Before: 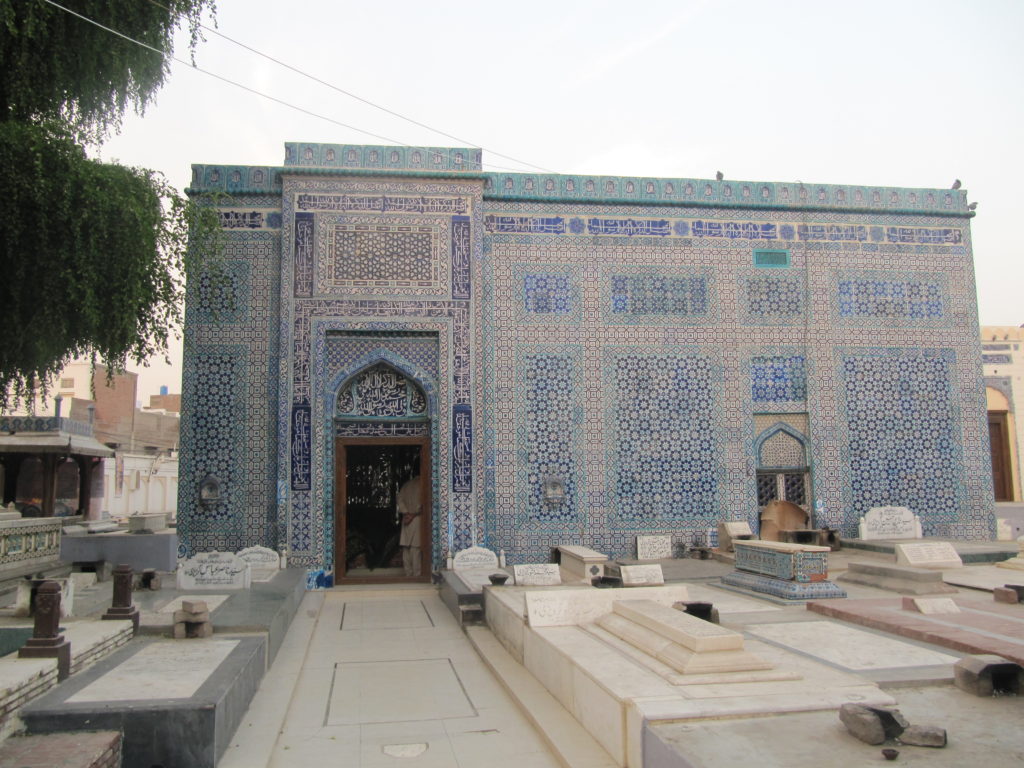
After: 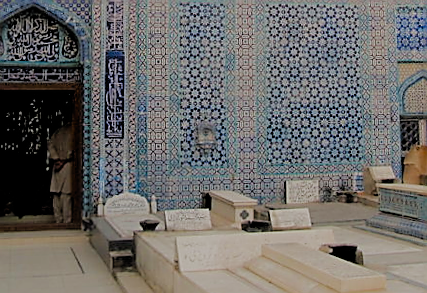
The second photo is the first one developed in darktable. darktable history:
exposure: black level correction 0.009, compensate highlight preservation false
filmic rgb: black relative exposure -4.4 EV, white relative exposure 5 EV, threshold 3 EV, hardness 2.23, latitude 40.06%, contrast 1.15, highlights saturation mix 10%, shadows ↔ highlights balance 1.04%, preserve chrominance RGB euclidean norm (legacy), color science v4 (2020), enable highlight reconstruction true
crop: left 37.221%, top 45.169%, right 20.63%, bottom 13.777%
sharpen: radius 1.4, amount 1.25, threshold 0.7
rotate and perspective: rotation 0.679°, lens shift (horizontal) 0.136, crop left 0.009, crop right 0.991, crop top 0.078, crop bottom 0.95
